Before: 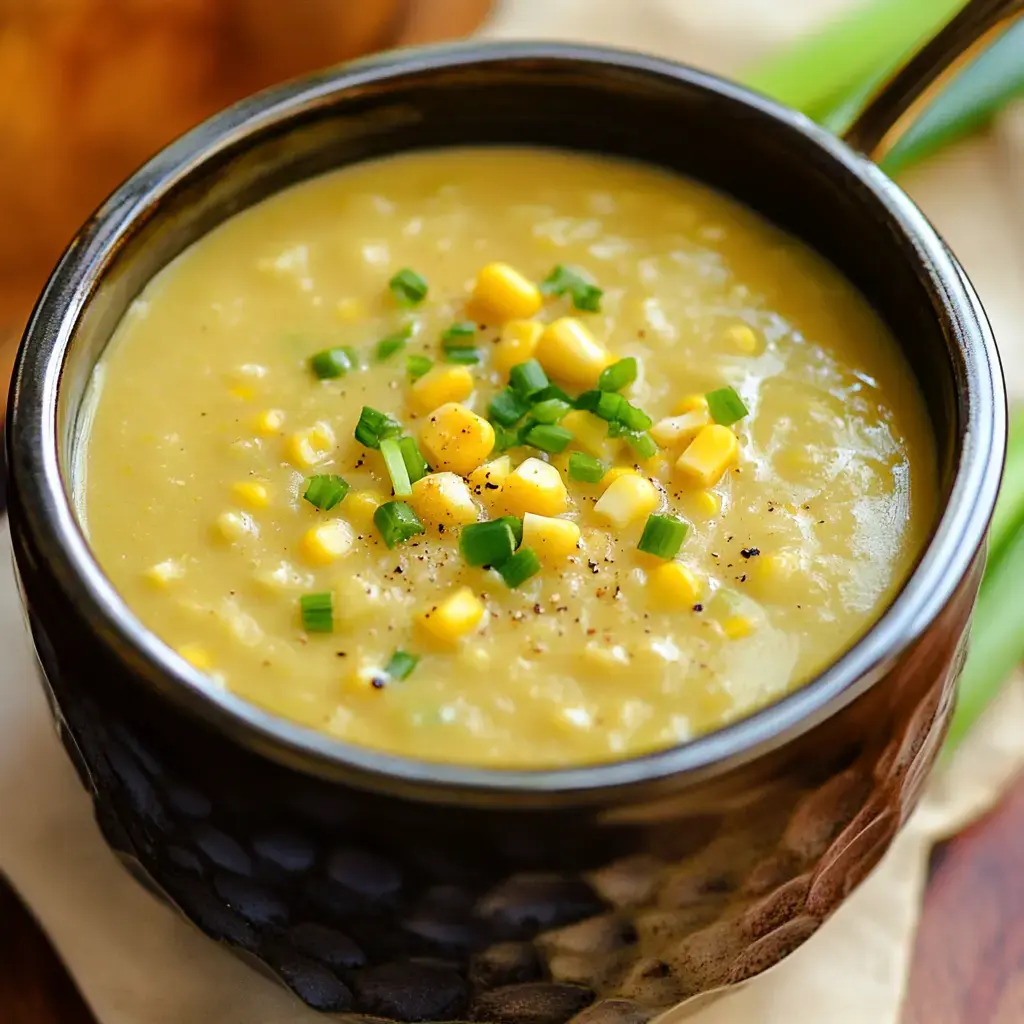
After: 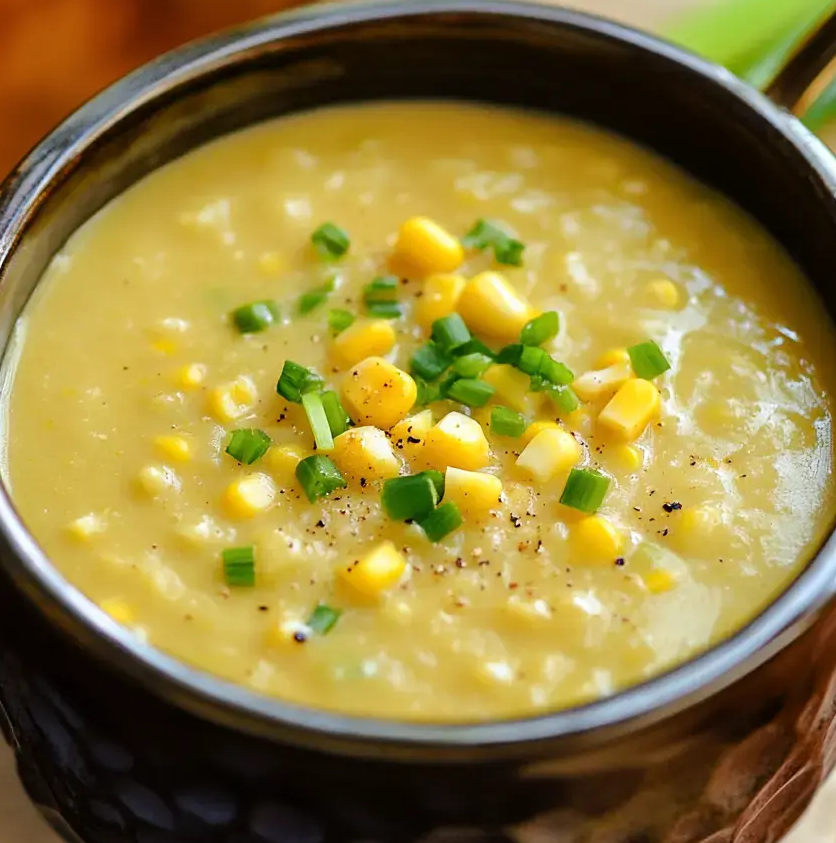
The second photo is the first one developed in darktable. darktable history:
crop and rotate: left 7.686%, top 4.505%, right 10.575%, bottom 13.086%
